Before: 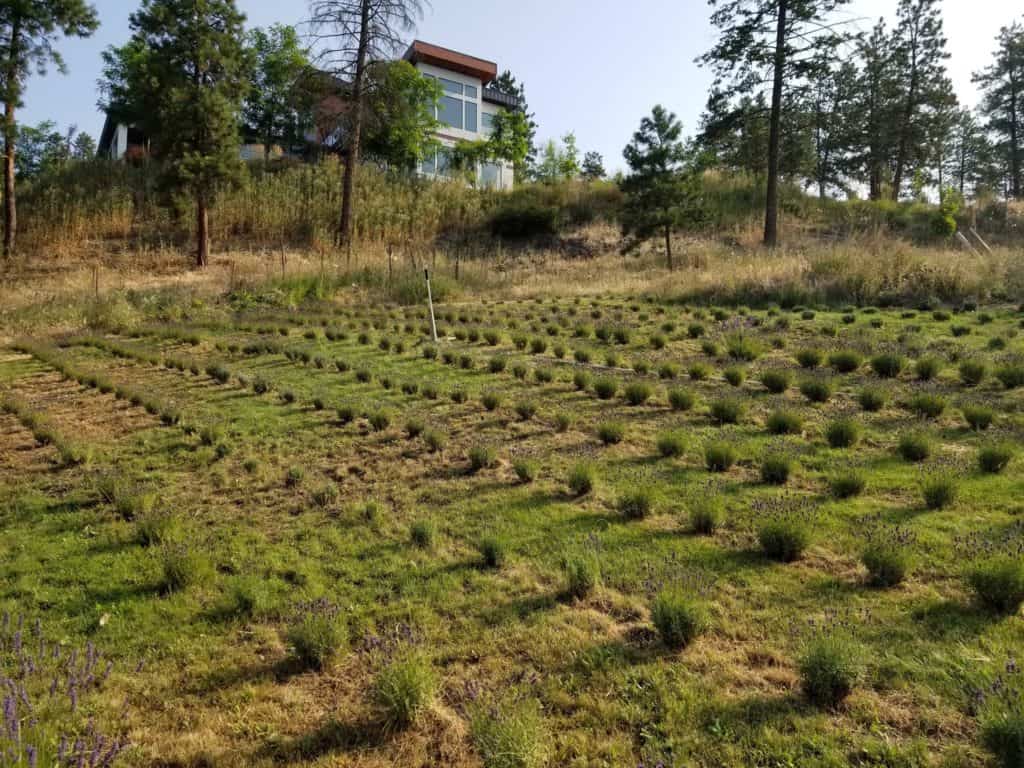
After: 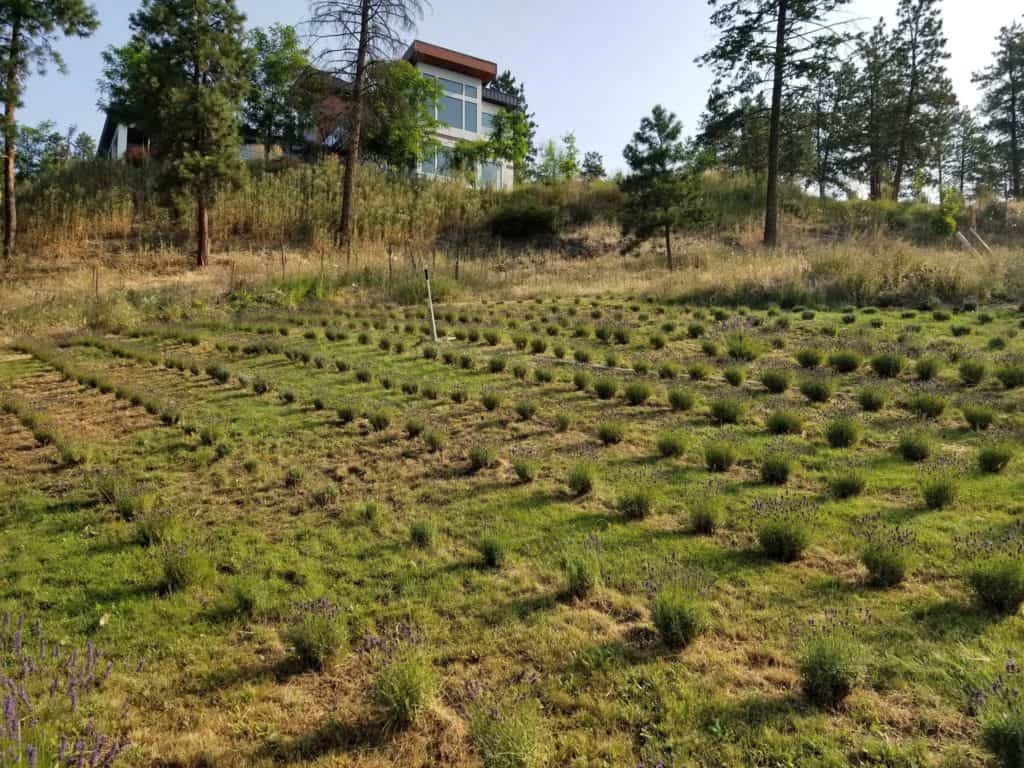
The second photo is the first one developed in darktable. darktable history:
shadows and highlights: shadows 60.03, soften with gaussian
